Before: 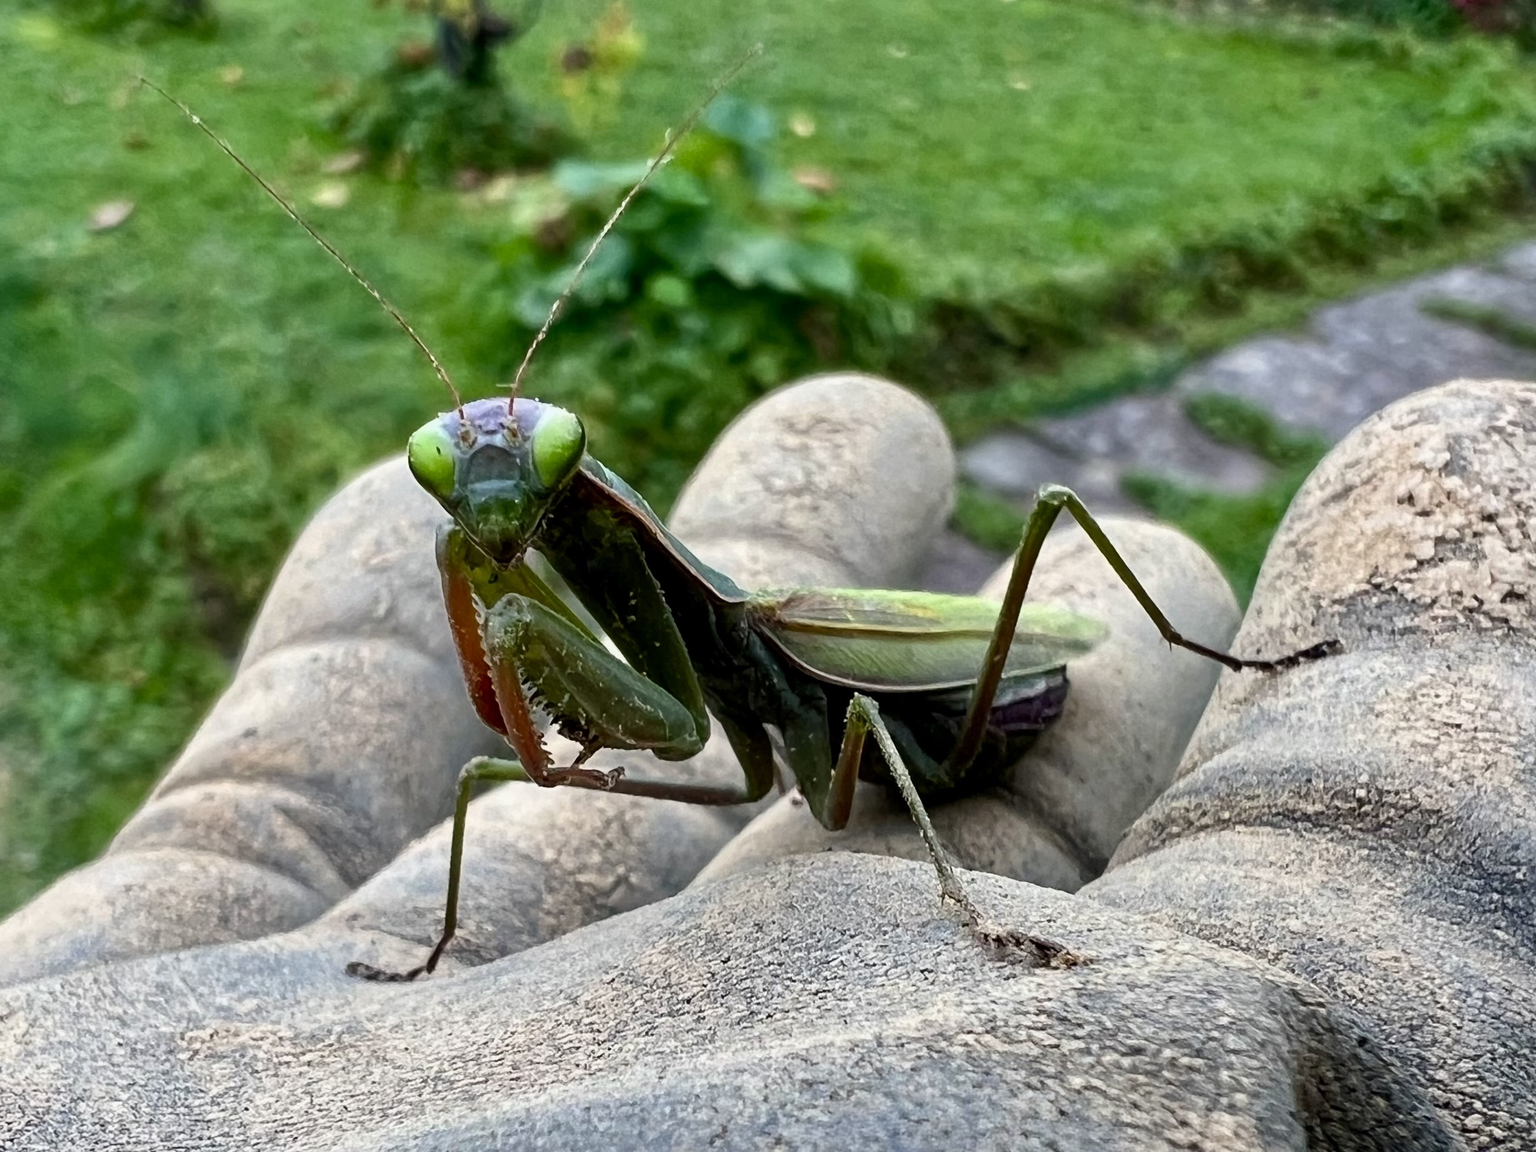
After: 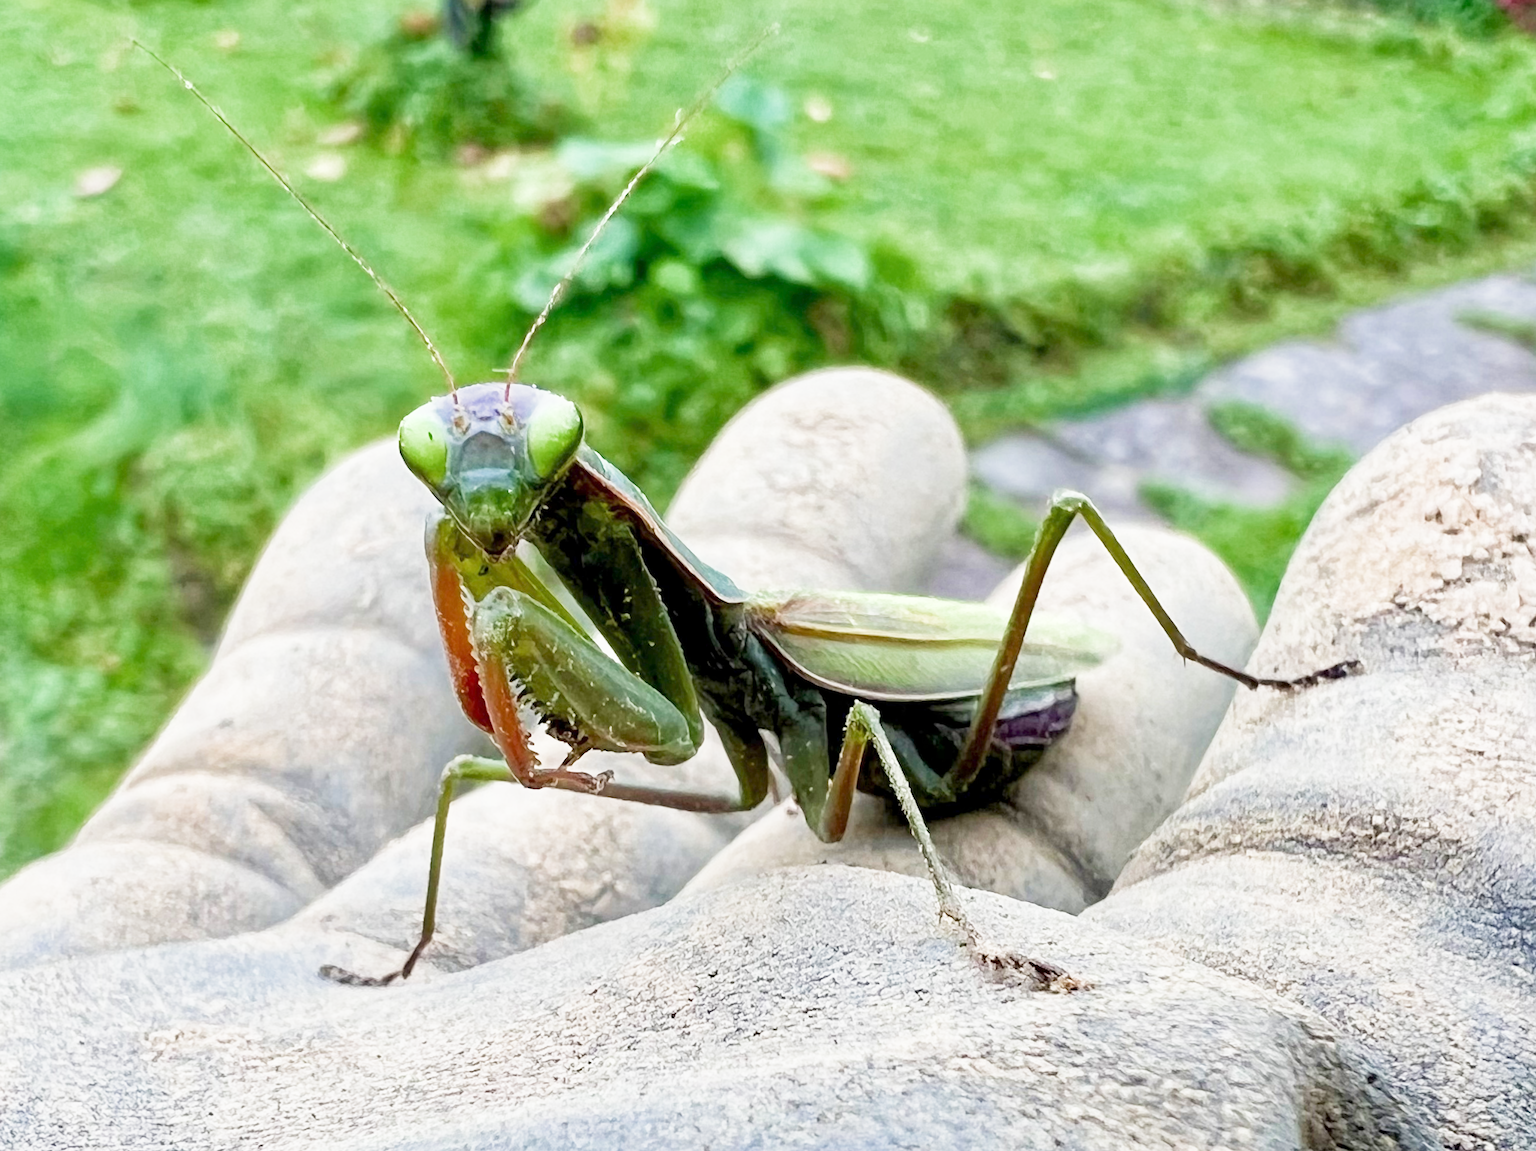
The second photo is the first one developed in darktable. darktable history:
filmic rgb: middle gray luminance 4.29%, black relative exposure -13 EV, white relative exposure 5 EV, threshold 6 EV, target black luminance 0%, hardness 5.19, latitude 59.69%, contrast 0.767, highlights saturation mix 5%, shadows ↔ highlights balance 25.95%, add noise in highlights 0, color science v3 (2019), use custom middle-gray values true, iterations of high-quality reconstruction 0, contrast in highlights soft, enable highlight reconstruction true
exposure: compensate highlight preservation false
crop and rotate: angle -1.69°
white balance: emerald 1
